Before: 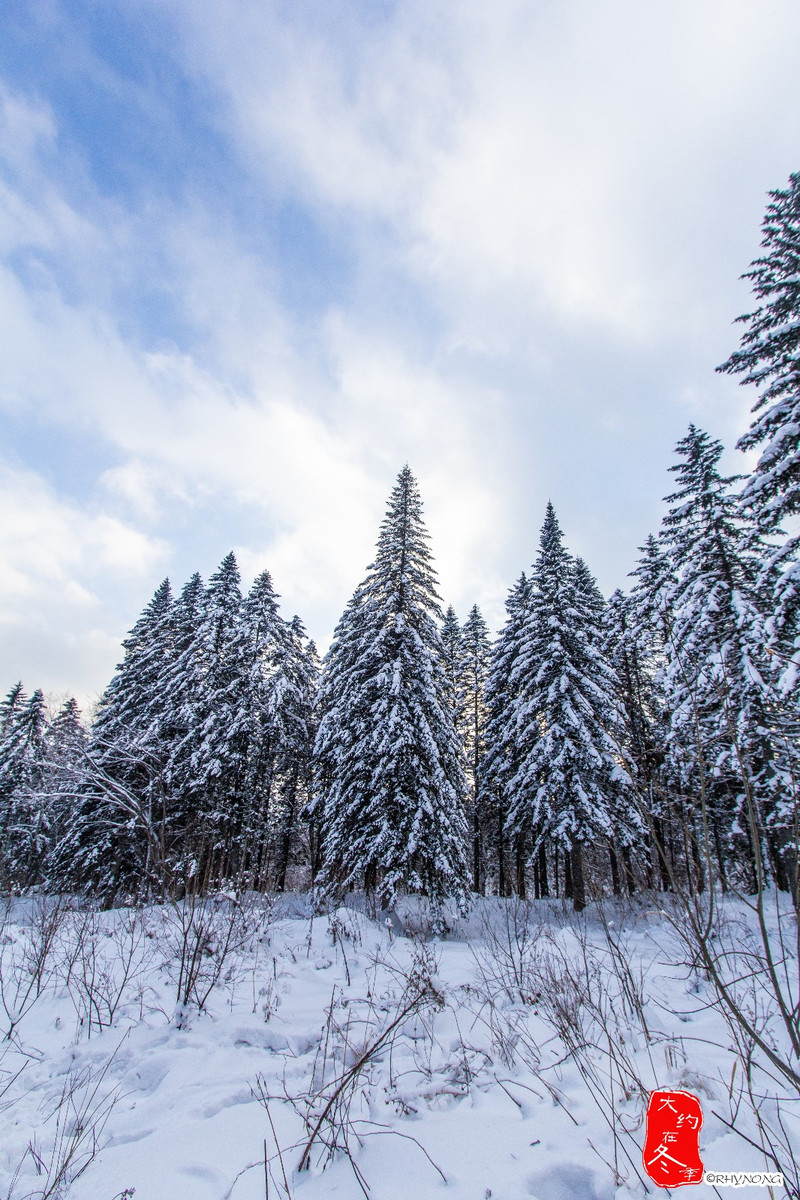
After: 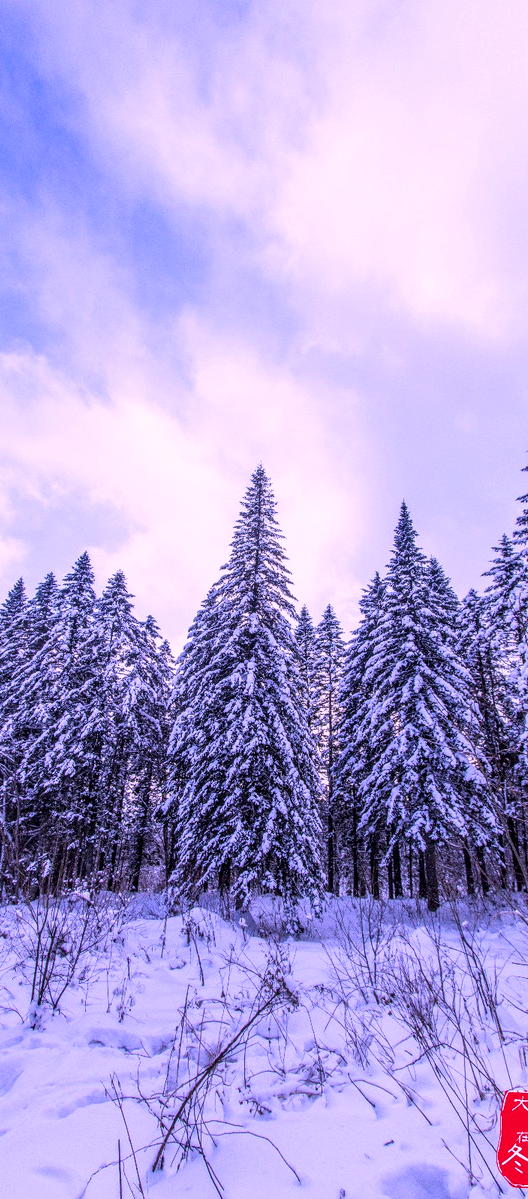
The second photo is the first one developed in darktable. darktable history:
crop and rotate: left 18.442%, right 15.508%
local contrast: on, module defaults
color calibration: output R [1.107, -0.012, -0.003, 0], output B [0, 0, 1.308, 0], illuminant custom, x 0.389, y 0.387, temperature 3838.64 K
